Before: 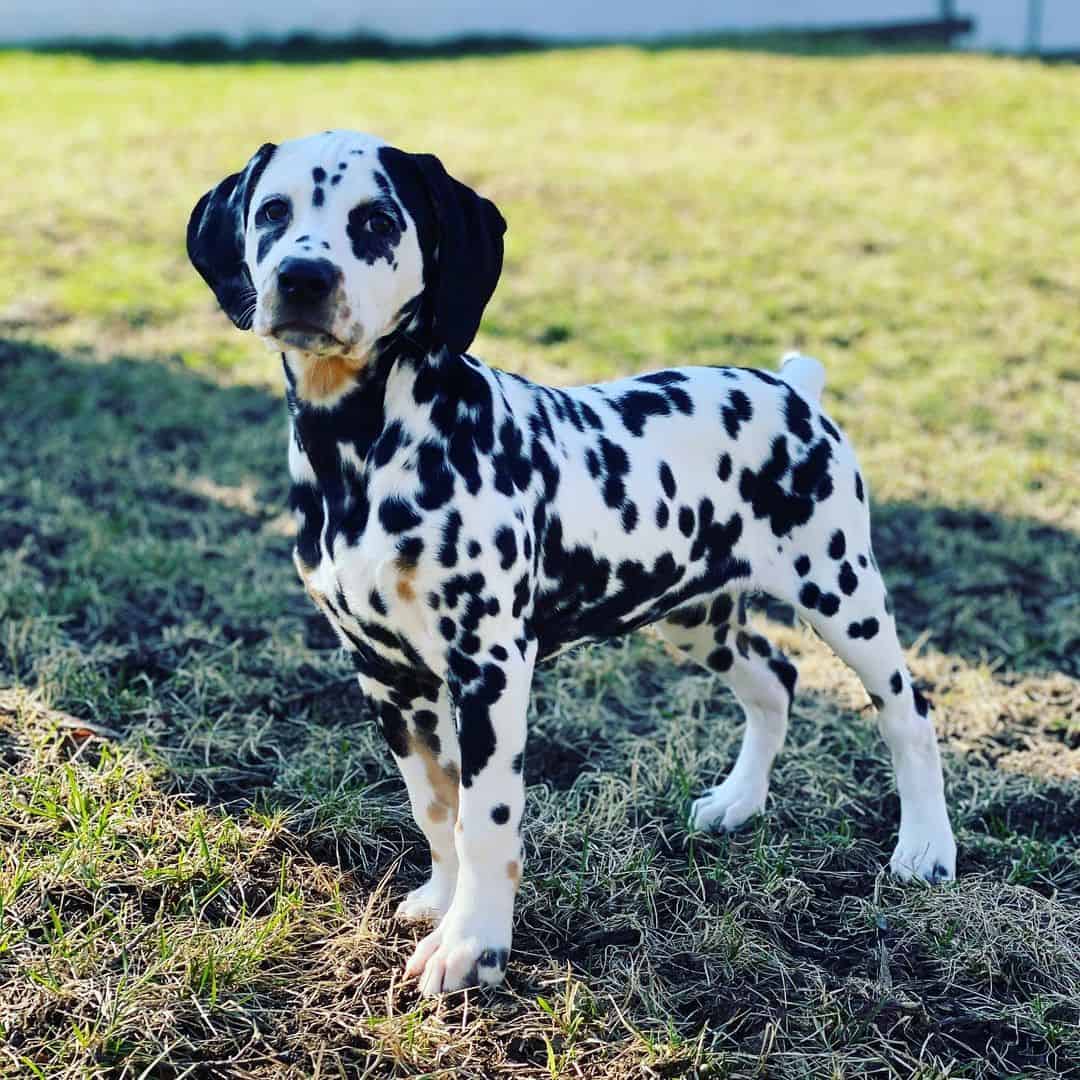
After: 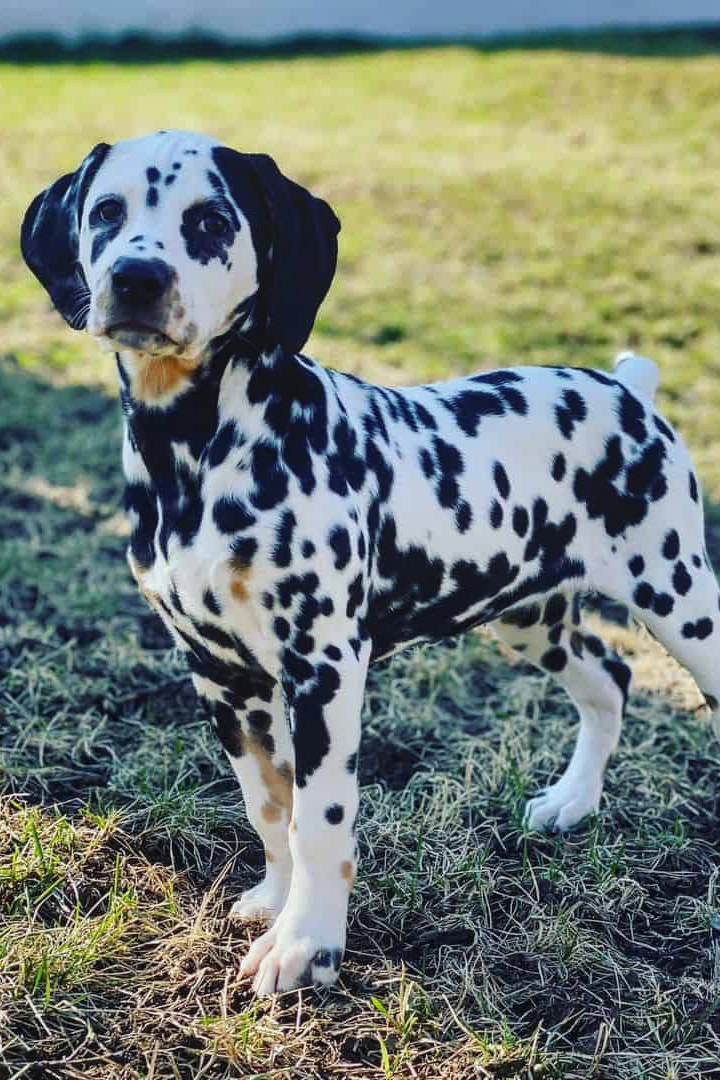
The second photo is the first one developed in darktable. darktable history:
local contrast: detail 110%
shadows and highlights: radius 118.98, shadows 42.17, highlights -62.26, highlights color adjustment 39.4%, soften with gaussian
crop: left 15.397%, right 17.883%
